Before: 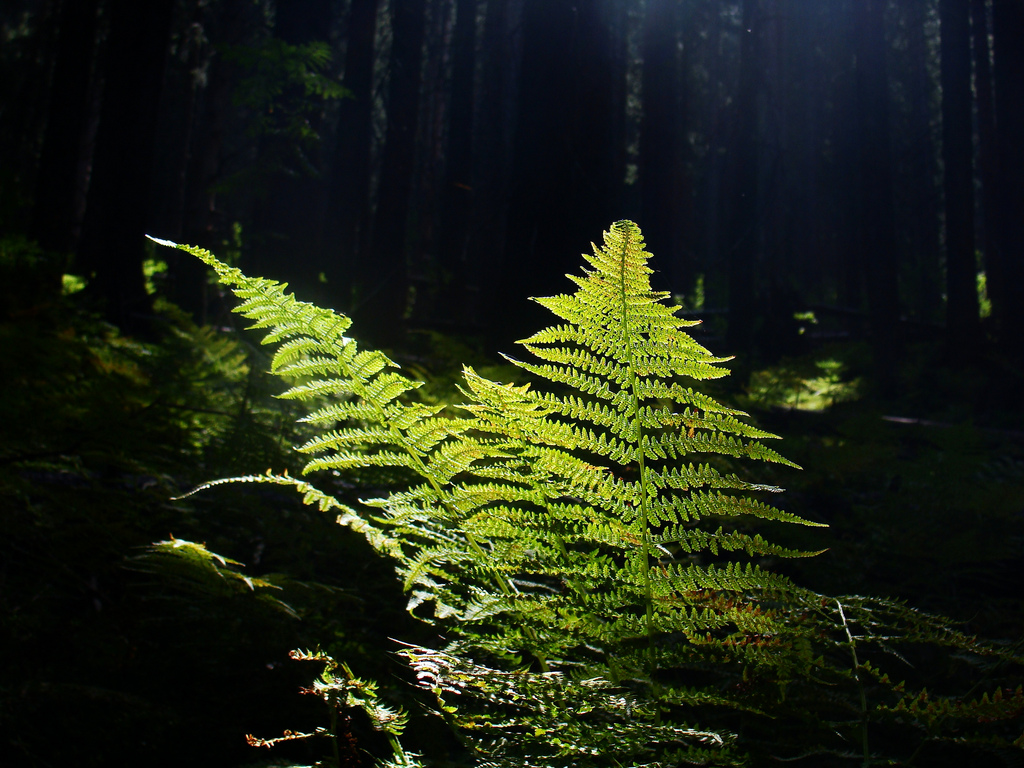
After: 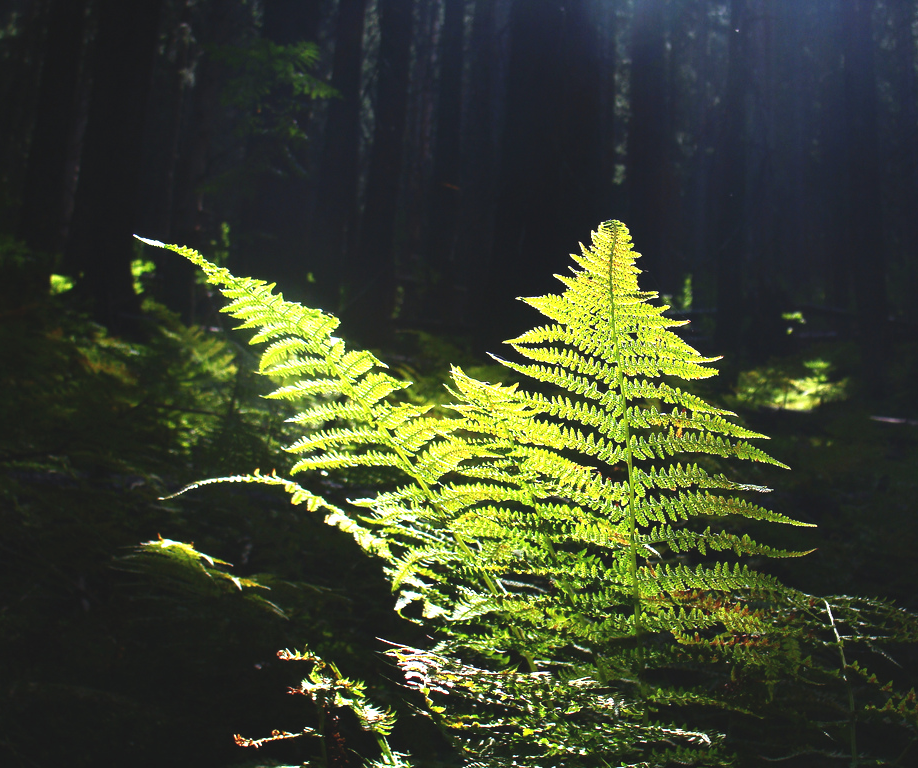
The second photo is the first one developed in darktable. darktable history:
exposure: black level correction -0.005, exposure 1.001 EV, compensate highlight preservation false
crop and rotate: left 1.214%, right 9.107%
